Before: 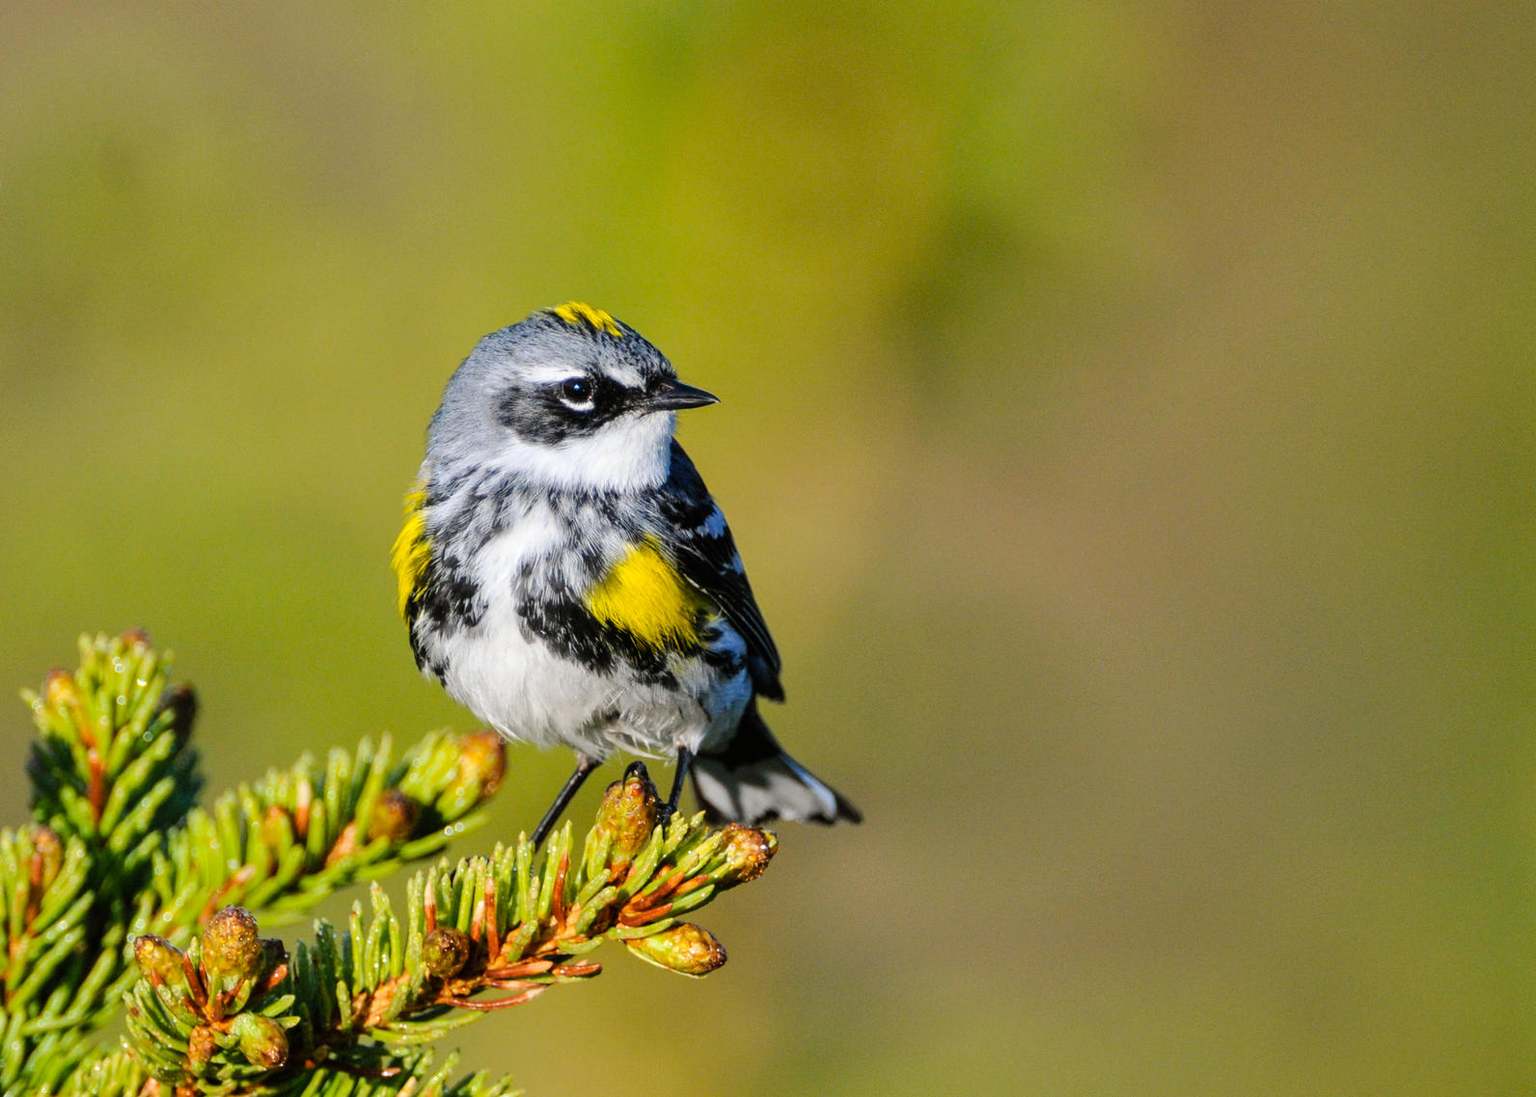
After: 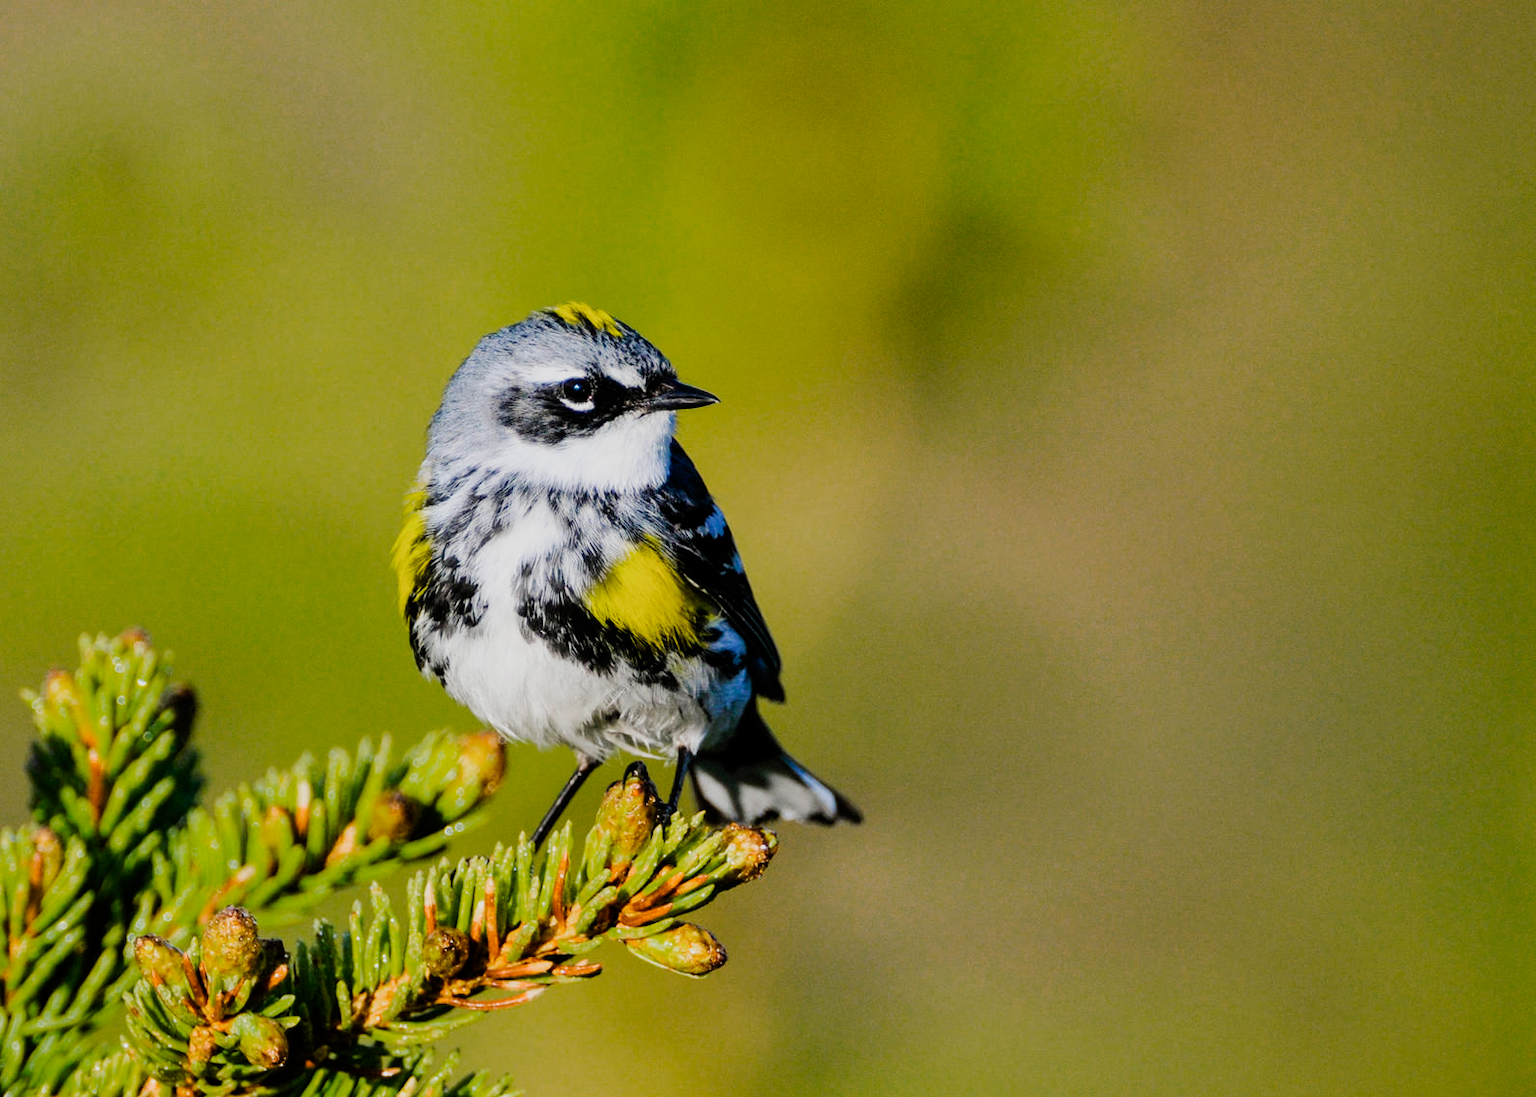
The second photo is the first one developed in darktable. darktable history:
sigmoid: contrast 1.54, target black 0
color zones: curves: ch0 [(0, 0.558) (0.143, 0.548) (0.286, 0.447) (0.429, 0.259) (0.571, 0.5) (0.714, 0.5) (0.857, 0.593) (1, 0.558)]; ch1 [(0, 0.543) (0.01, 0.544) (0.12, 0.492) (0.248, 0.458) (0.5, 0.534) (0.748, 0.5) (0.99, 0.469) (1, 0.543)]; ch2 [(0, 0.507) (0.143, 0.522) (0.286, 0.505) (0.429, 0.5) (0.571, 0.5) (0.714, 0.5) (0.857, 0.5) (1, 0.507)]
